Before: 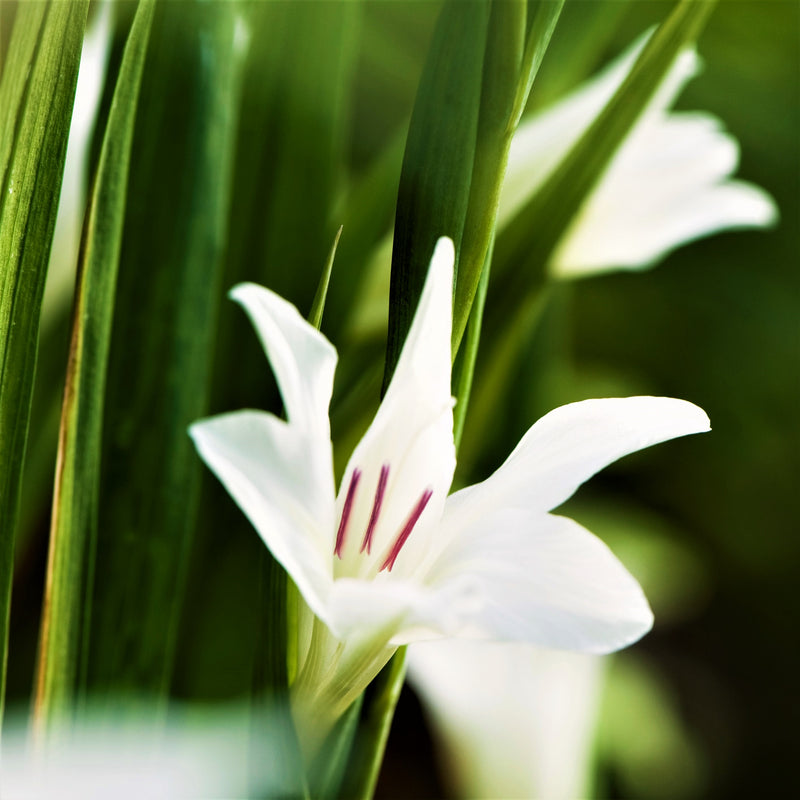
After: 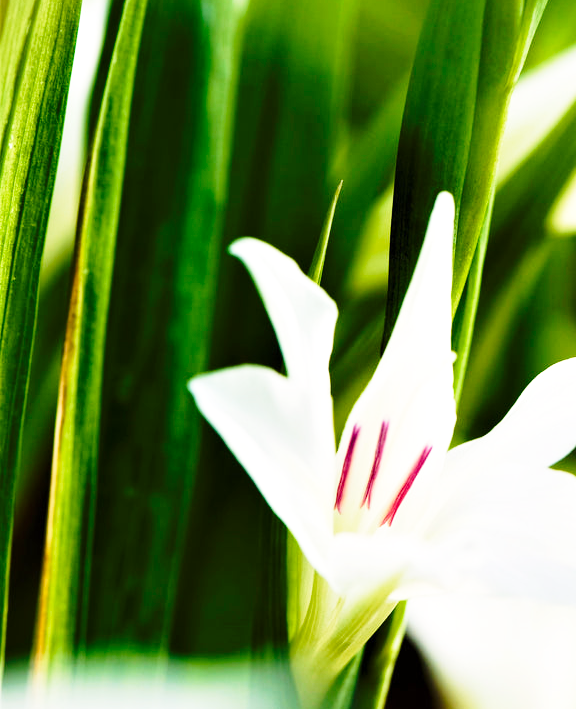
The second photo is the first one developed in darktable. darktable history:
crop: top 5.738%, right 27.876%, bottom 5.568%
exposure: exposure 0.128 EV, compensate highlight preservation false
contrast brightness saturation: saturation 0.133
base curve: curves: ch0 [(0, 0) (0.028, 0.03) (0.121, 0.232) (0.46, 0.748) (0.859, 0.968) (1, 1)], preserve colors none
